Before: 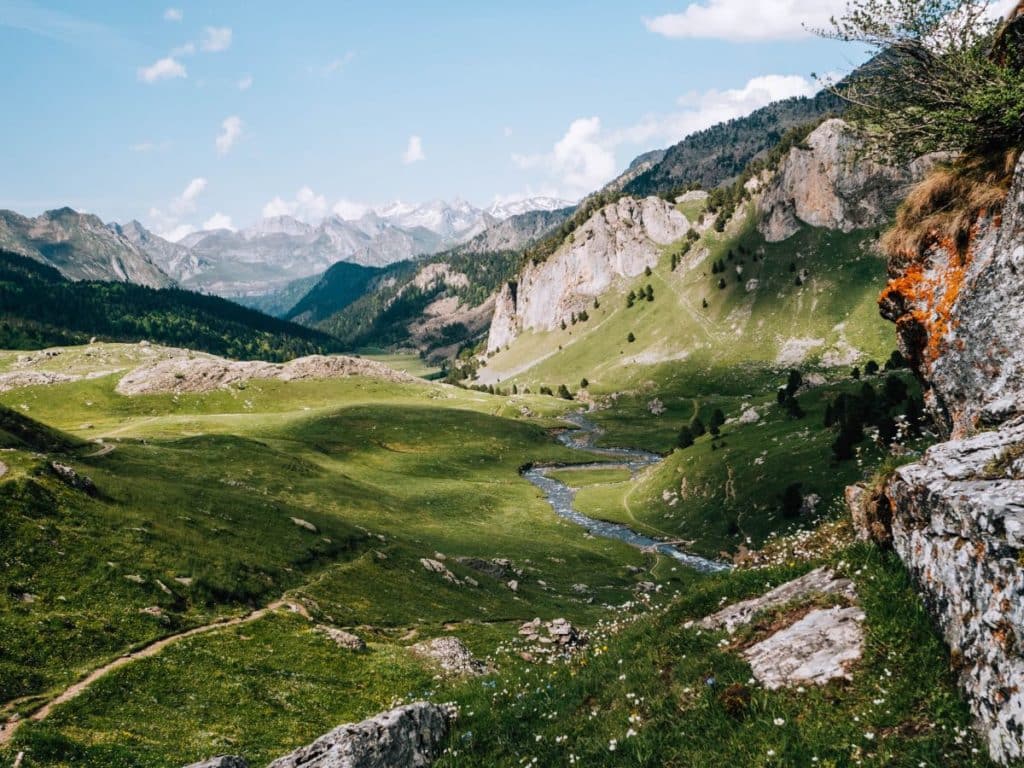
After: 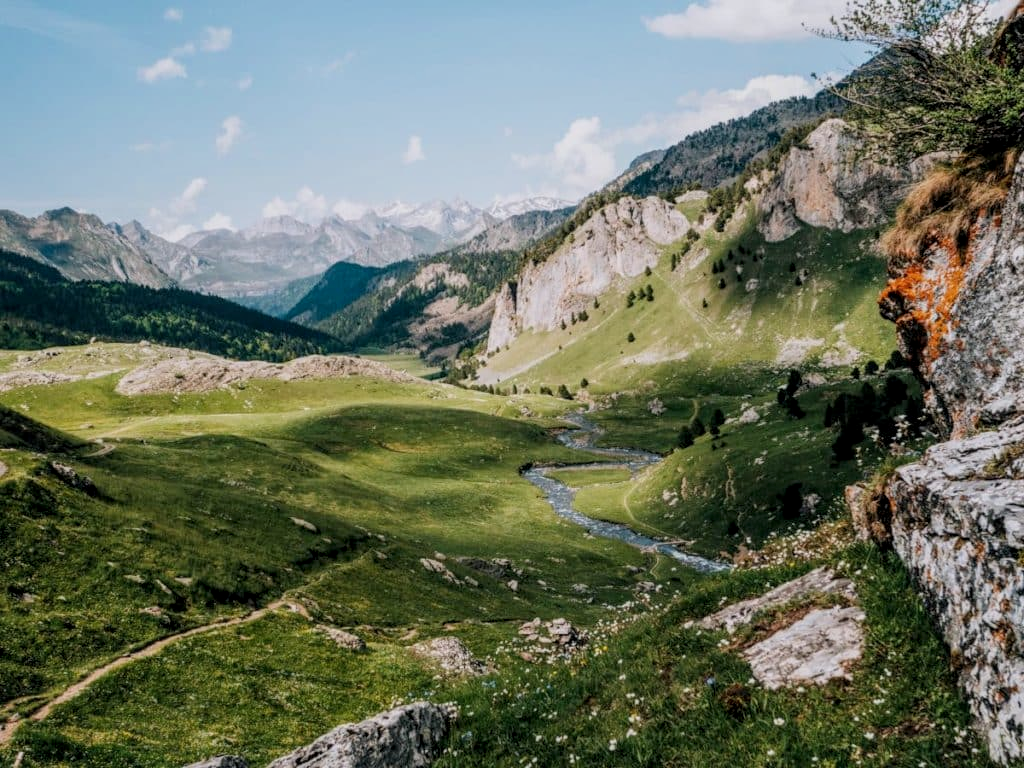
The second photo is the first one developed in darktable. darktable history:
local contrast: on, module defaults
filmic rgb: black relative exposure -14.96 EV, white relative exposure 3 EV, target black luminance 0%, hardness 9.27, latitude 98.9%, contrast 0.914, shadows ↔ highlights balance 0.339%, color science v4 (2020)
